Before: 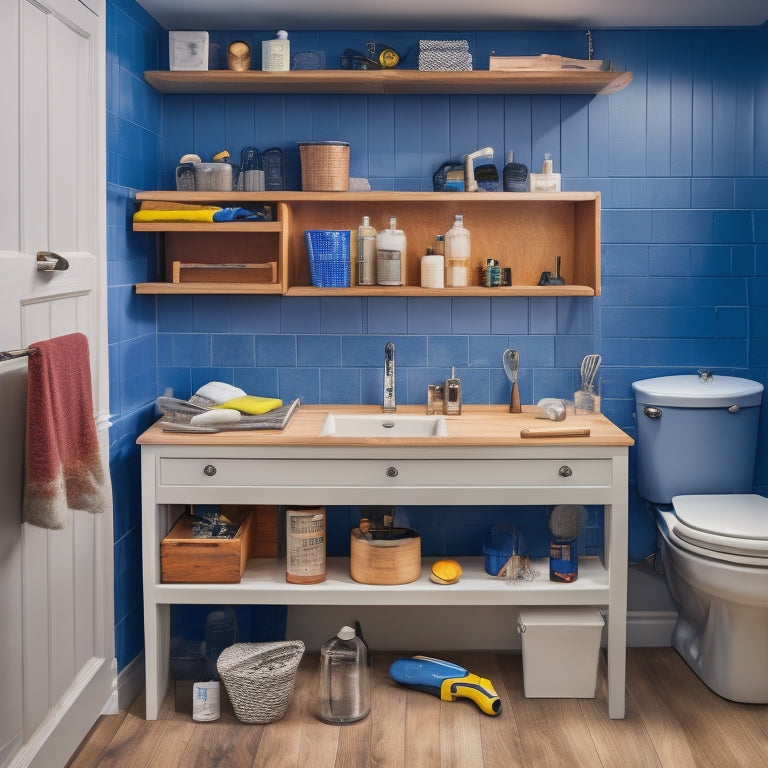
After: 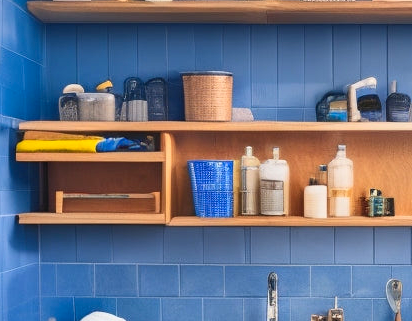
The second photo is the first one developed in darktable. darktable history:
crop: left 15.344%, top 9.164%, right 30.881%, bottom 48.913%
contrast brightness saturation: contrast 0.195, brightness 0.156, saturation 0.229
